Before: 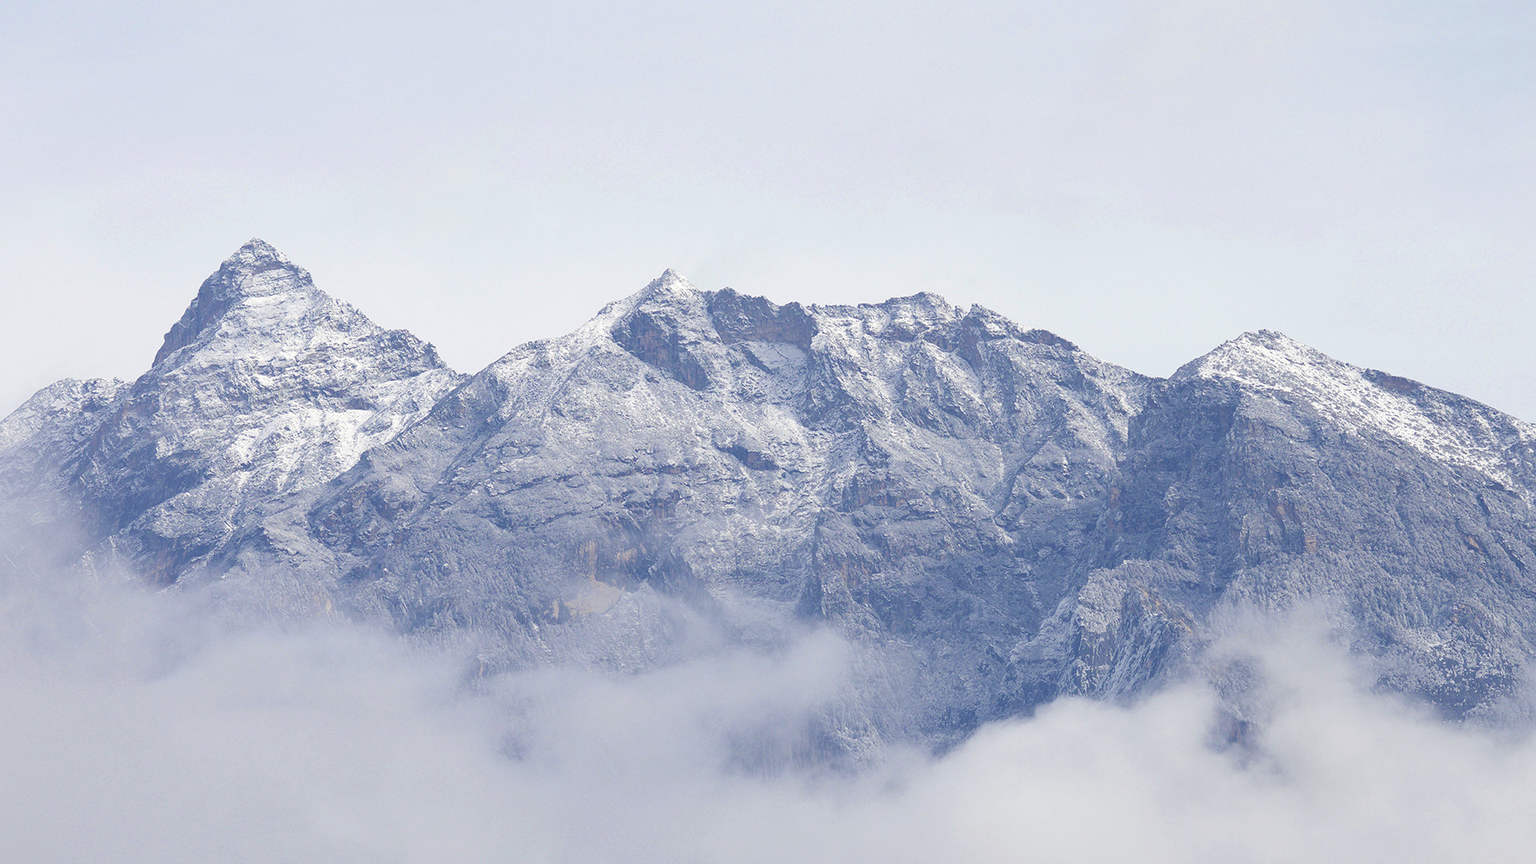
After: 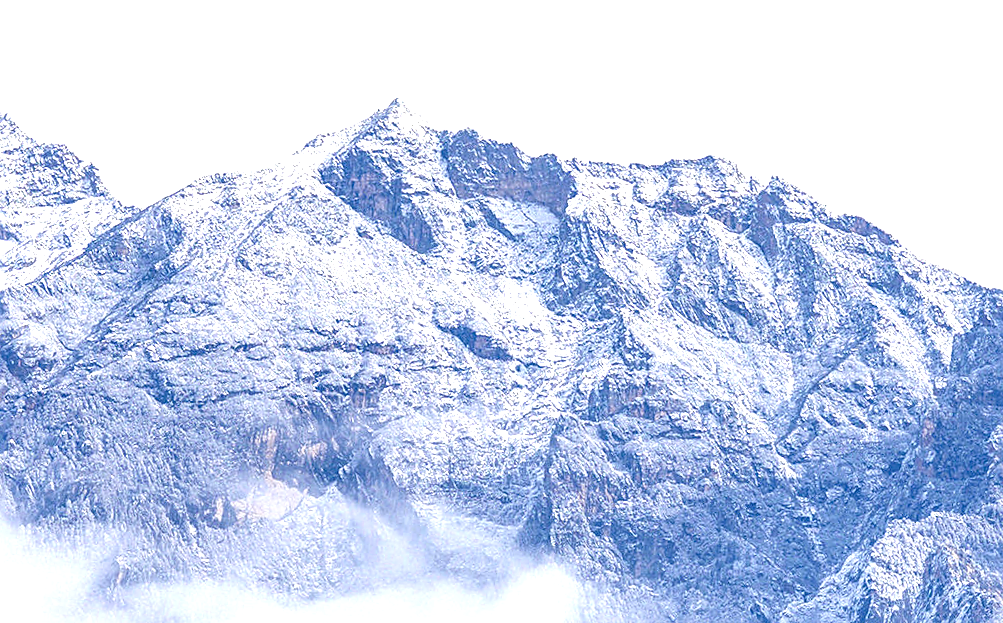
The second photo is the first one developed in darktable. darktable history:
exposure: black level correction 0, exposure 0.9 EV, compensate exposure bias true, compensate highlight preservation false
local contrast: highlights 65%, shadows 54%, detail 169%, midtone range 0.514
crop: left 25%, top 25%, right 25%, bottom 25%
color correction: saturation 1.32
sharpen: on, module defaults
rotate and perspective: rotation 5.12°, automatic cropping off
